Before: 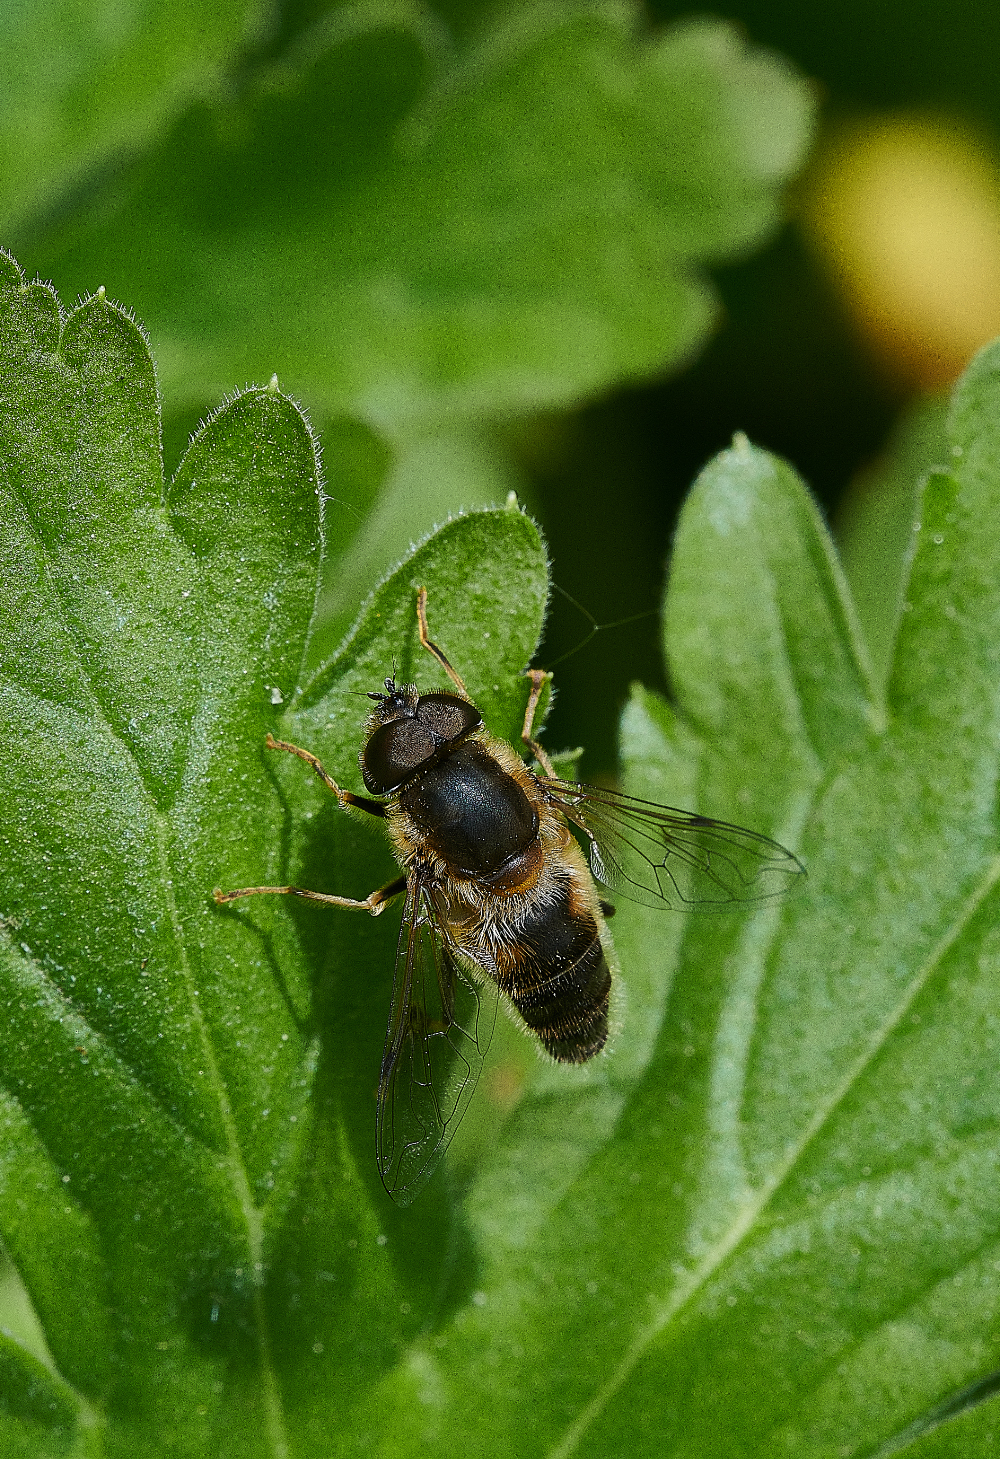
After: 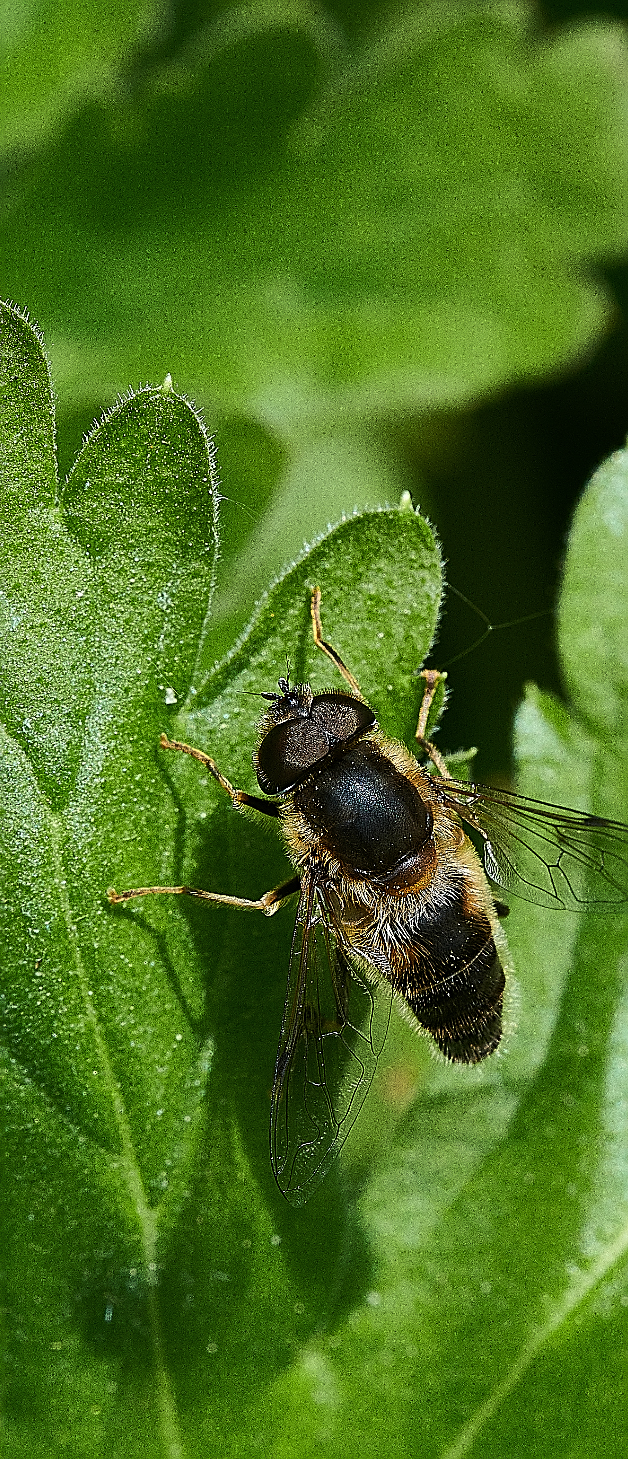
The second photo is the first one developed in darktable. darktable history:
crop: left 10.644%, right 26.528%
tone equalizer: -8 EV -0.417 EV, -7 EV -0.389 EV, -6 EV -0.333 EV, -5 EV -0.222 EV, -3 EV 0.222 EV, -2 EV 0.333 EV, -1 EV 0.389 EV, +0 EV 0.417 EV, edges refinement/feathering 500, mask exposure compensation -1.57 EV, preserve details no
shadows and highlights: radius 125.46, shadows 30.51, highlights -30.51, low approximation 0.01, soften with gaussian
sharpen: on, module defaults
